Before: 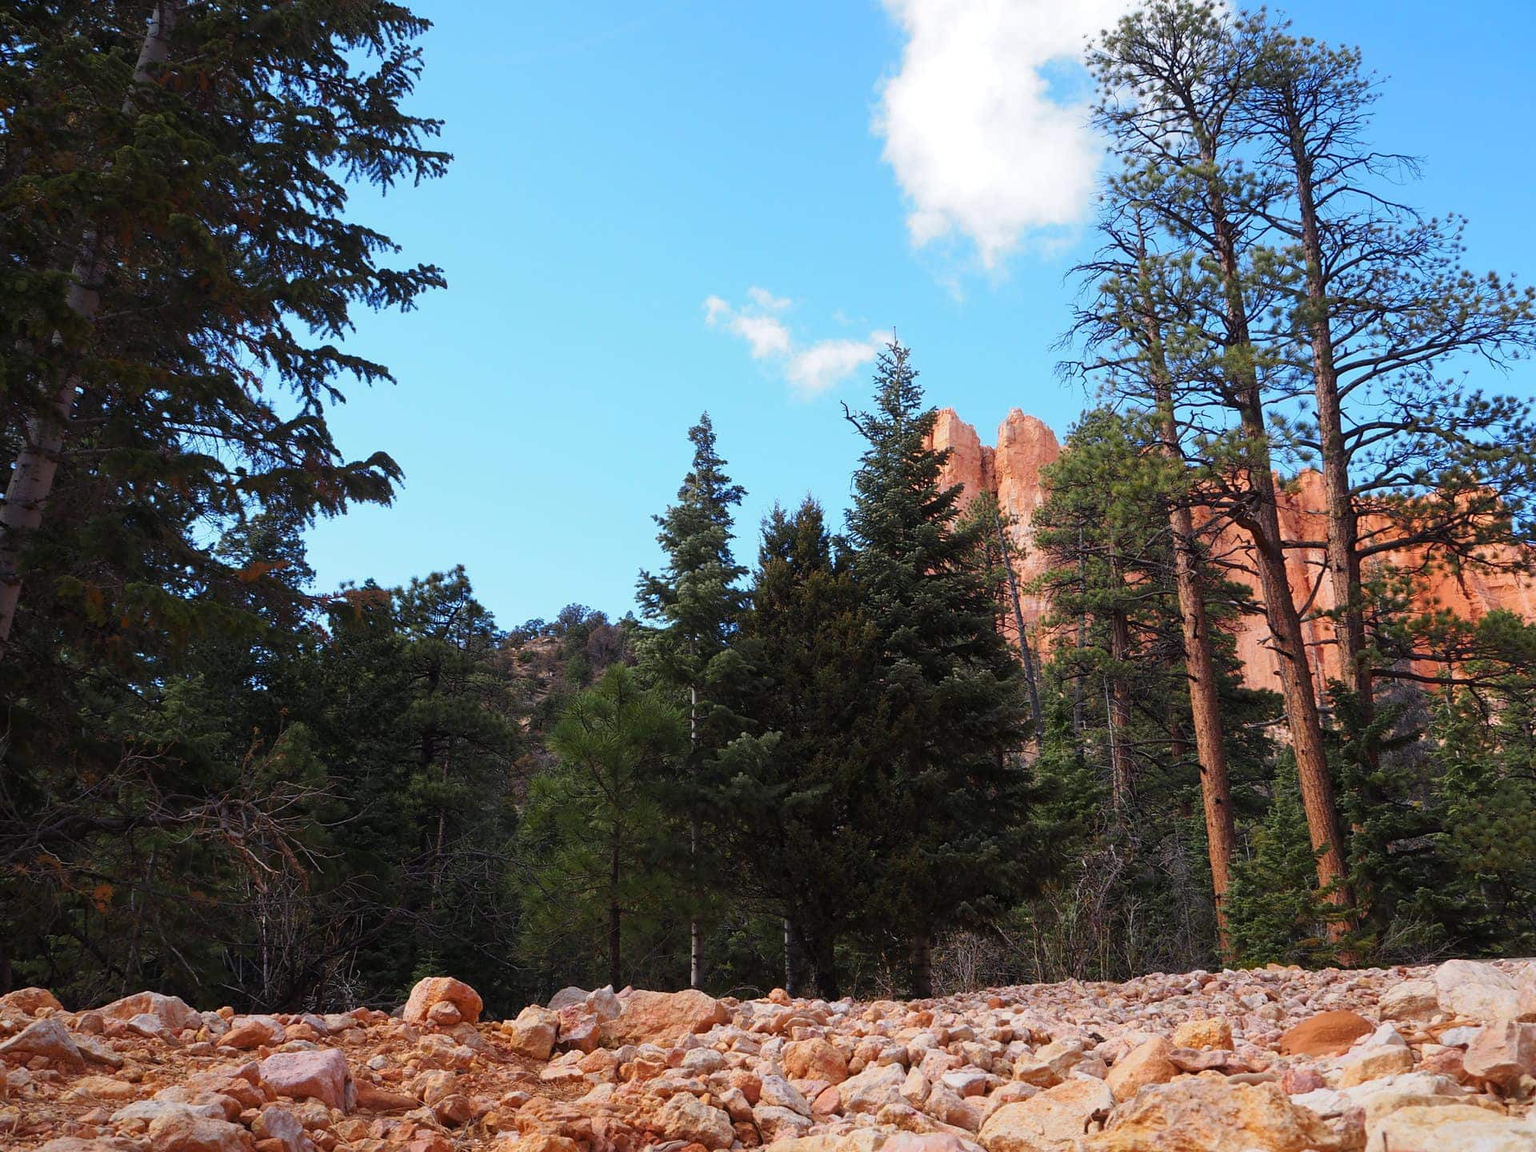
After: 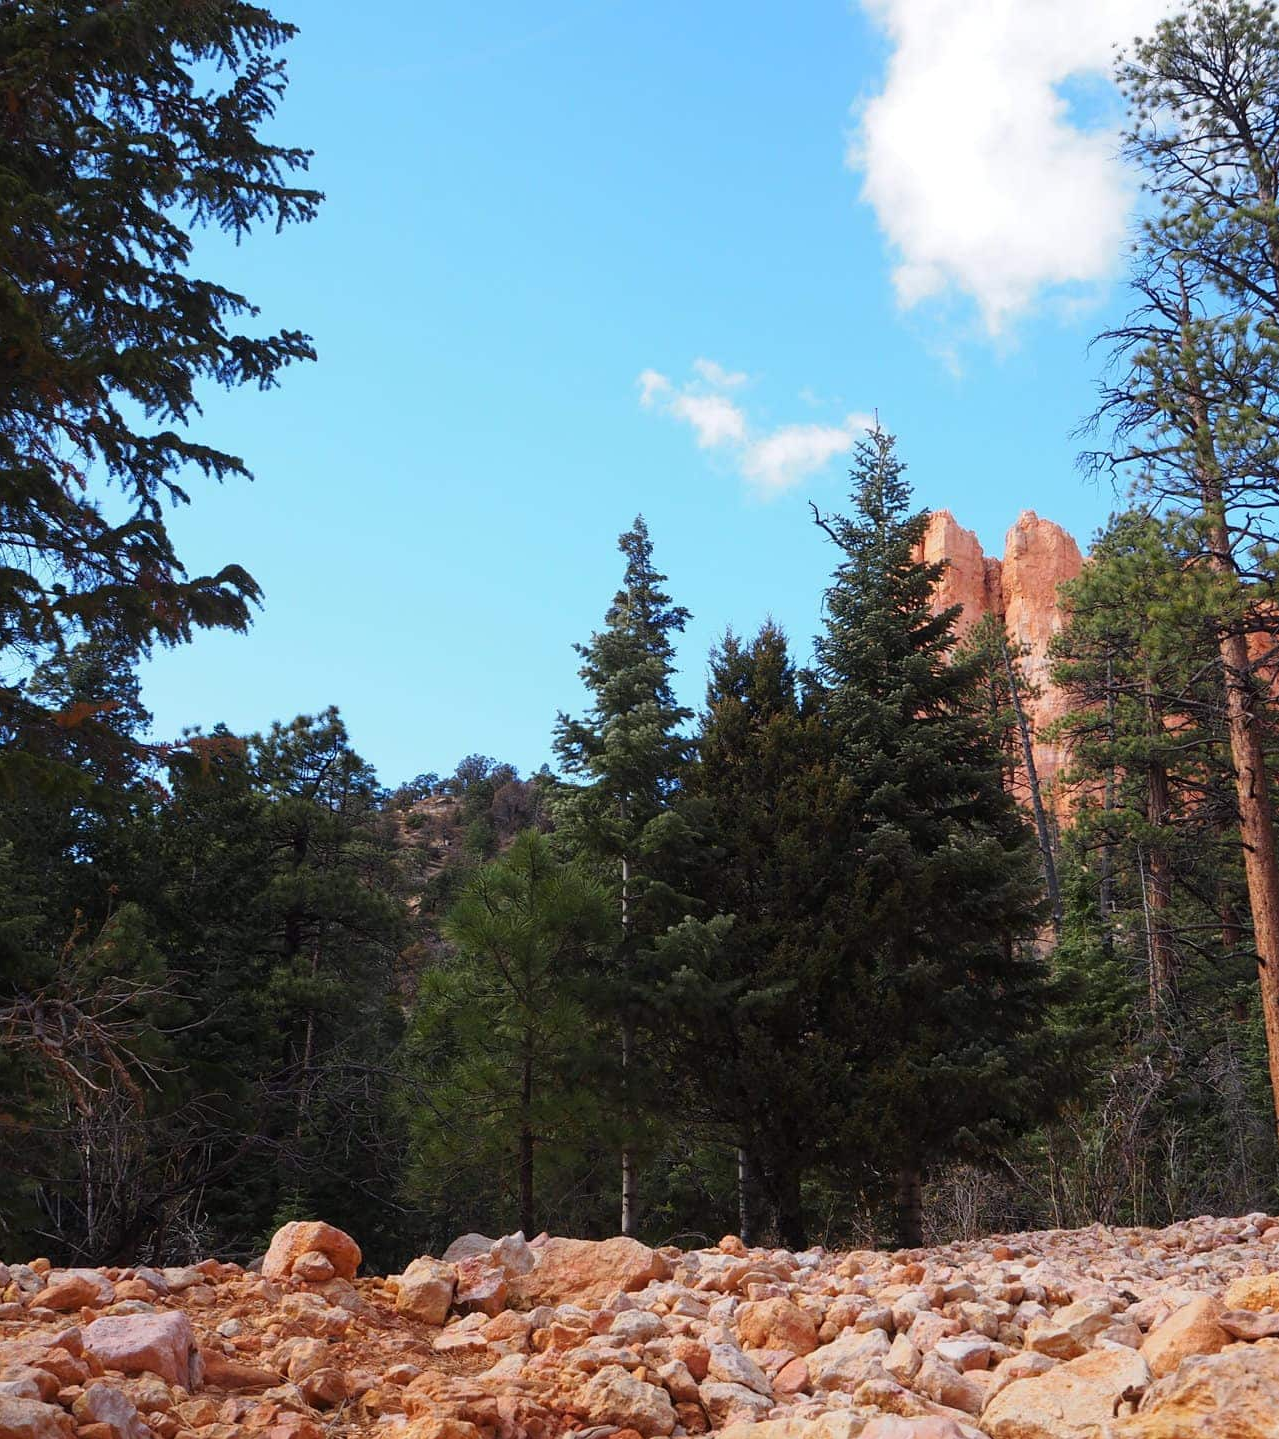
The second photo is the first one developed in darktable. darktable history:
crop and rotate: left 12.623%, right 20.731%
